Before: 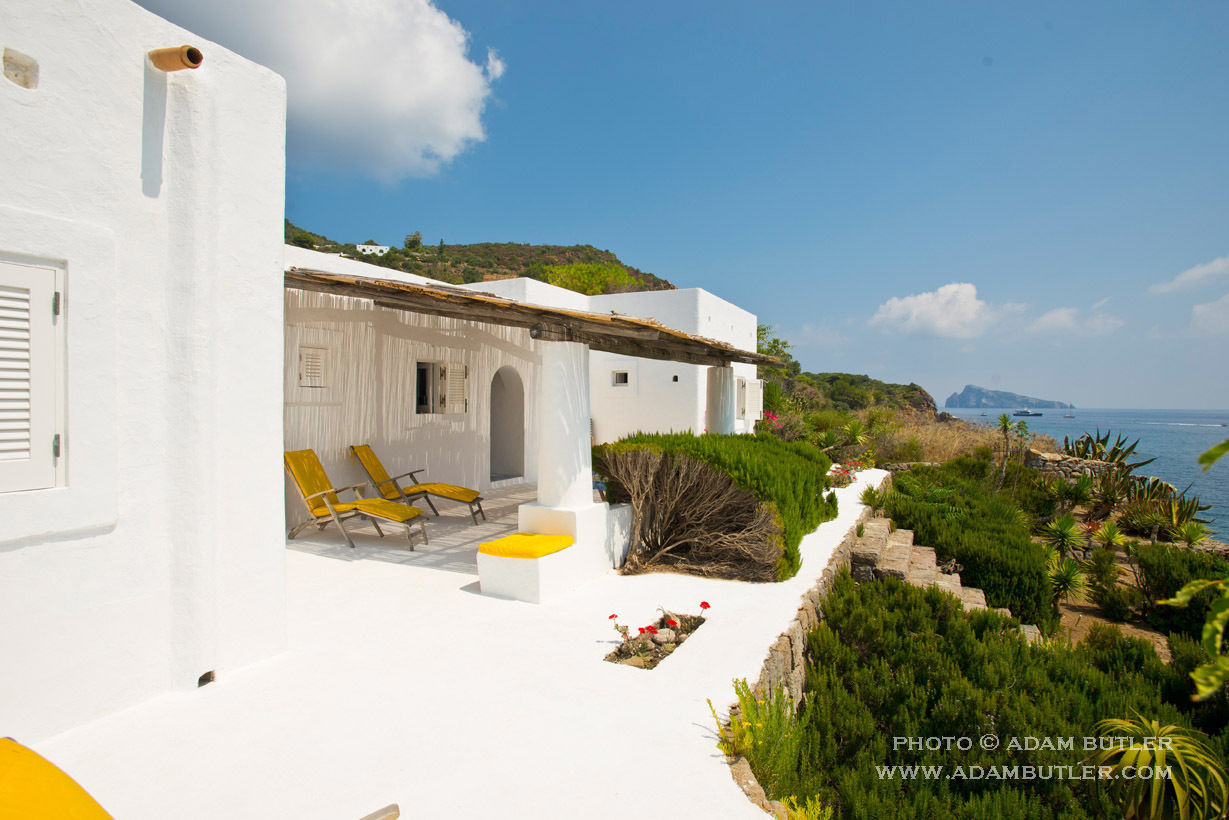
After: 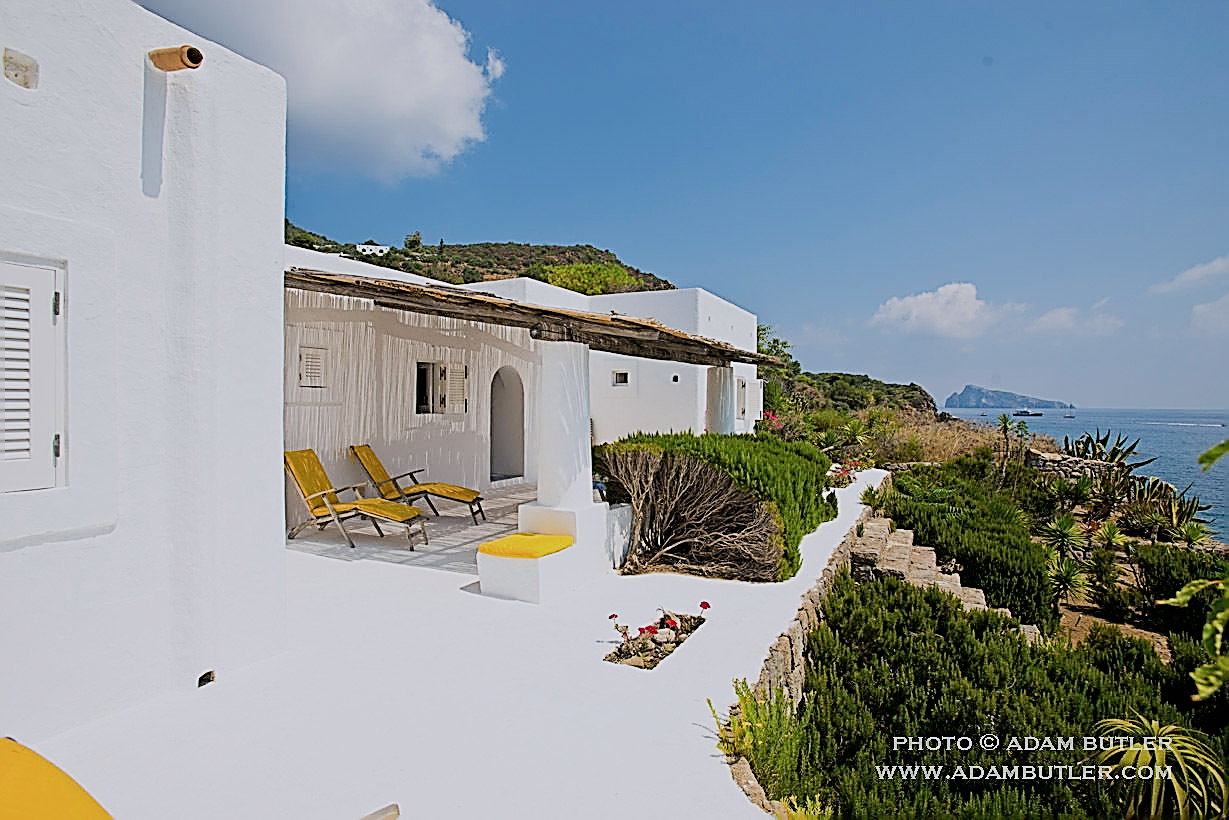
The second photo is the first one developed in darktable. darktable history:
filmic rgb: black relative exposure -7.65 EV, white relative exposure 4.56 EV, hardness 3.61
sharpen: amount 2
color calibration: illuminant as shot in camera, x 0.358, y 0.373, temperature 4628.91 K
